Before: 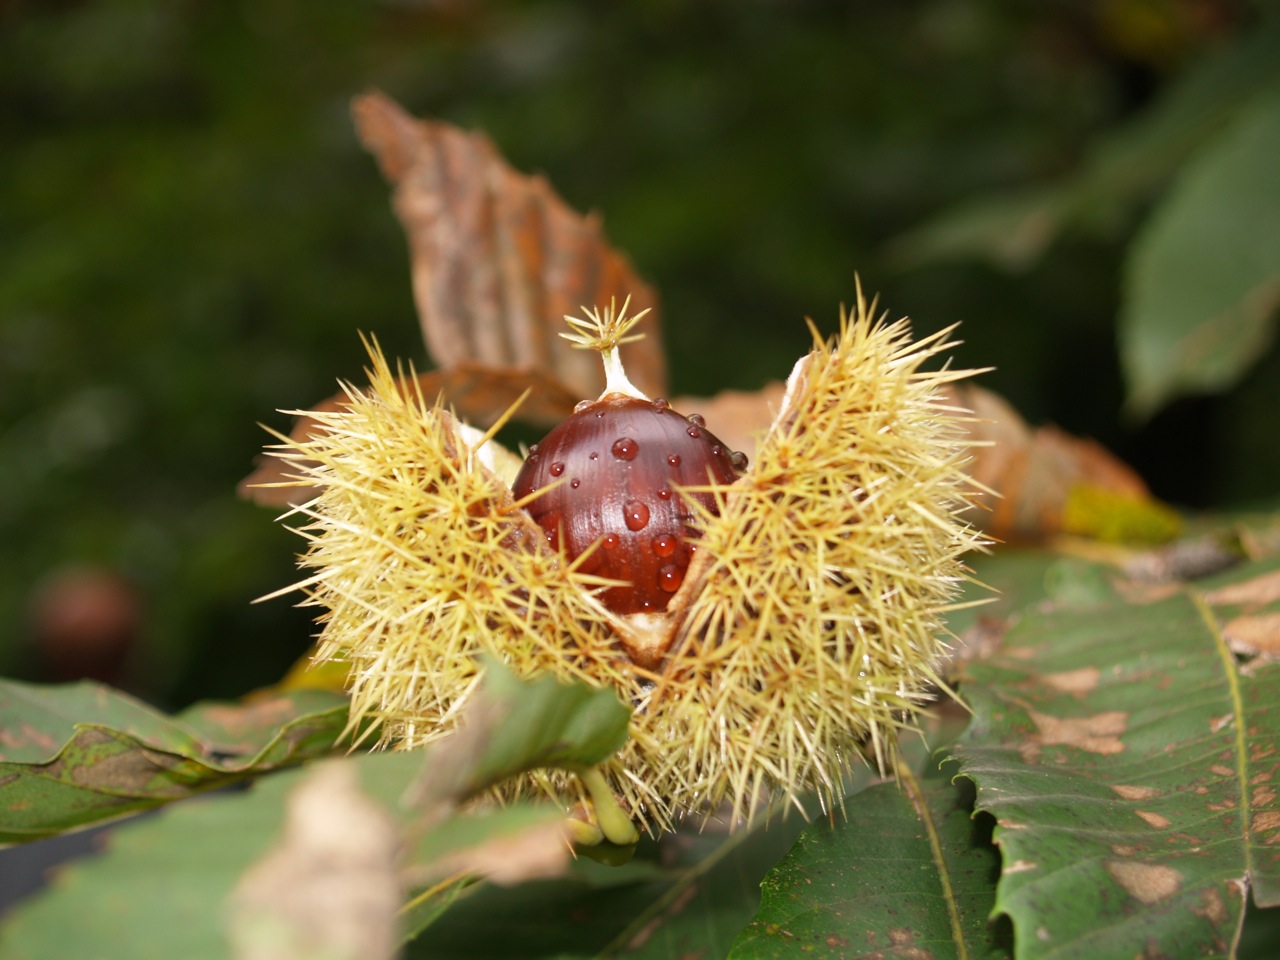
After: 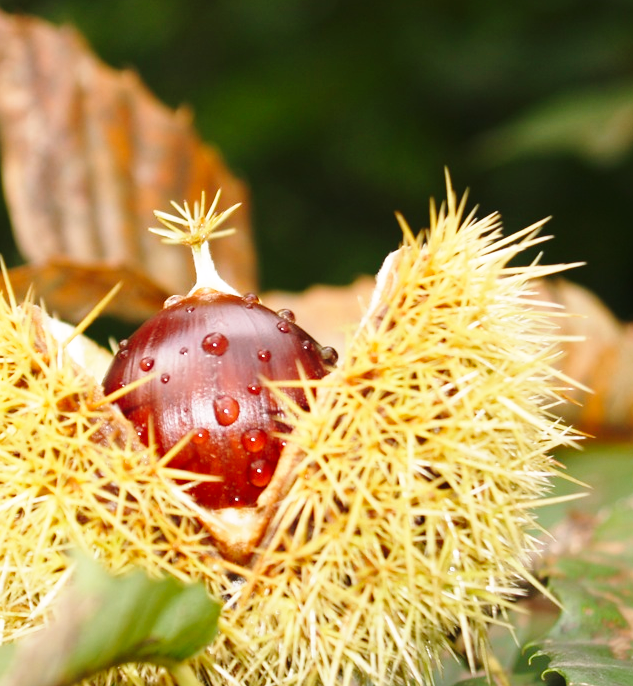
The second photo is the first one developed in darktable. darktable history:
base curve: curves: ch0 [(0, 0) (0.028, 0.03) (0.121, 0.232) (0.46, 0.748) (0.859, 0.968) (1, 1)], preserve colors none
crop: left 32.1%, top 10.942%, right 18.377%, bottom 17.544%
